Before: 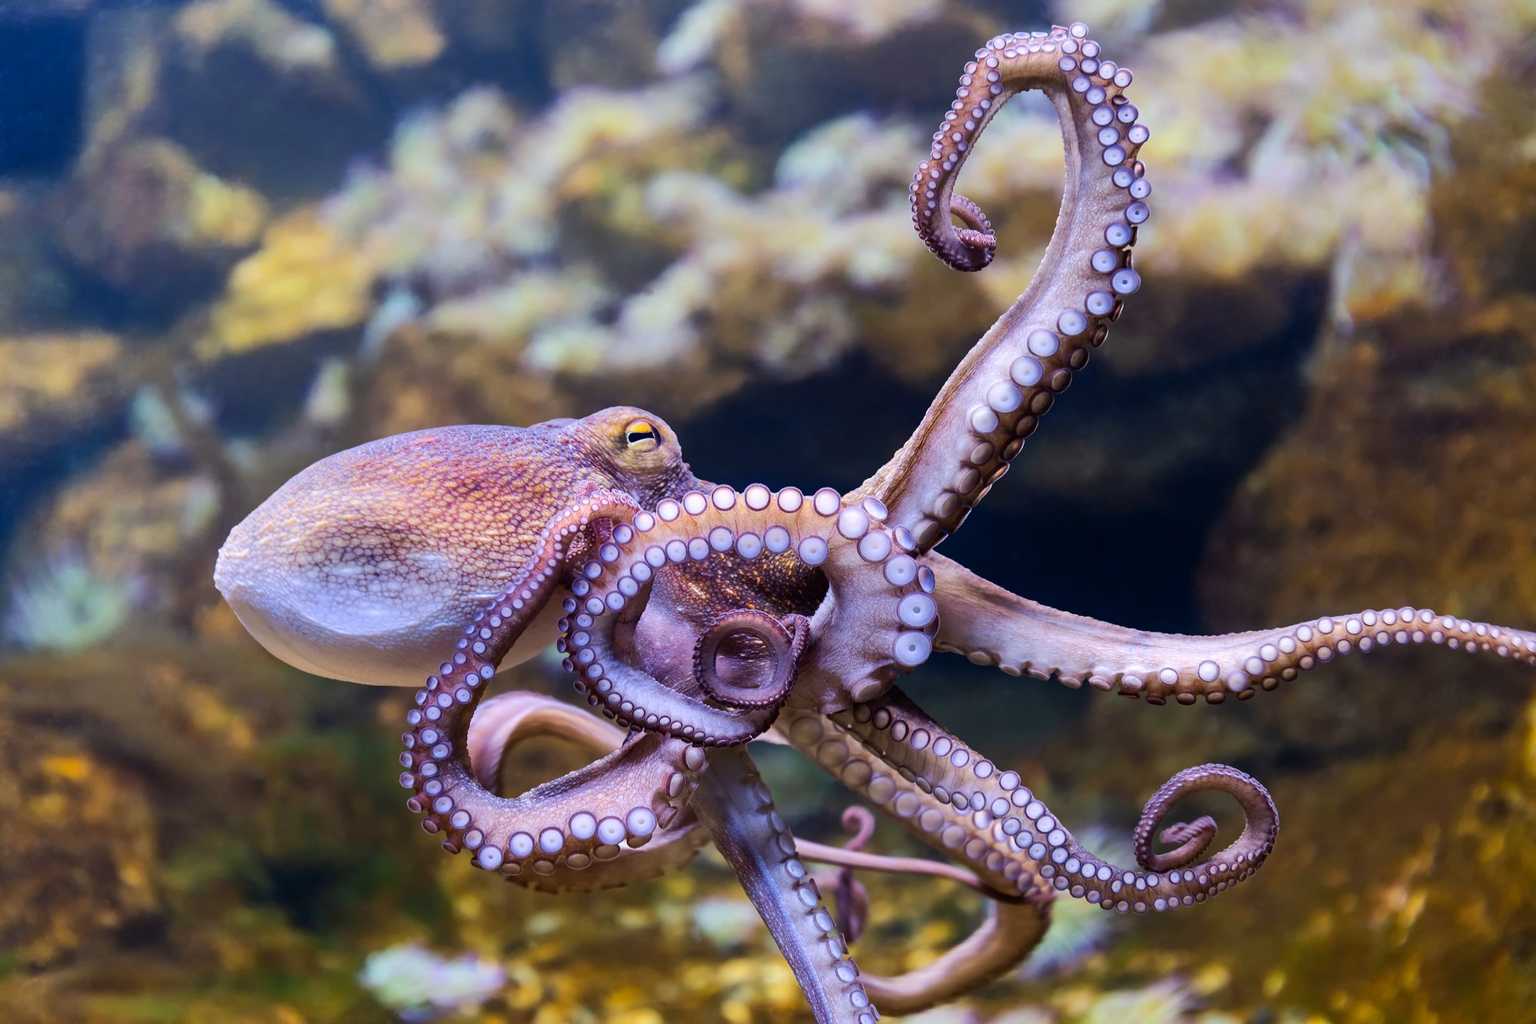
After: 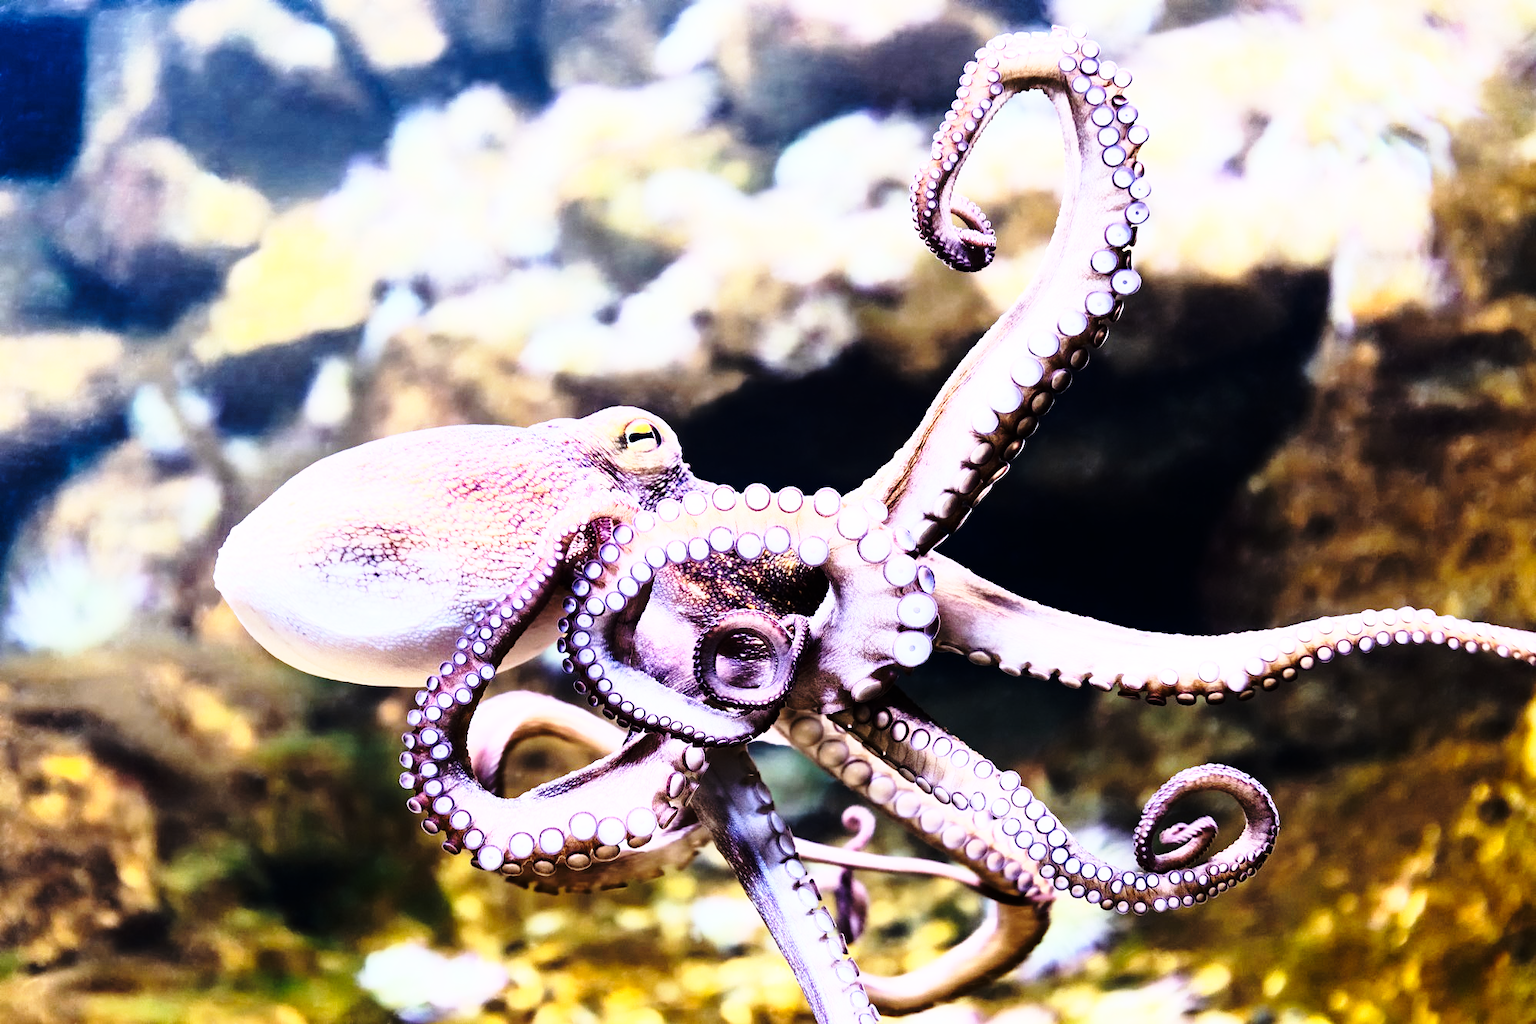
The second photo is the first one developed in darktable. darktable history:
rgb curve: curves: ch0 [(0, 0) (0.21, 0.15) (0.24, 0.21) (0.5, 0.75) (0.75, 0.96) (0.89, 0.99) (1, 1)]; ch1 [(0, 0.02) (0.21, 0.13) (0.25, 0.2) (0.5, 0.67) (0.75, 0.9) (0.89, 0.97) (1, 1)]; ch2 [(0, 0.02) (0.21, 0.13) (0.25, 0.2) (0.5, 0.67) (0.75, 0.9) (0.89, 0.97) (1, 1)], compensate middle gray true
base curve: curves: ch0 [(0, 0) (0.028, 0.03) (0.121, 0.232) (0.46, 0.748) (0.859, 0.968) (1, 1)], preserve colors none
